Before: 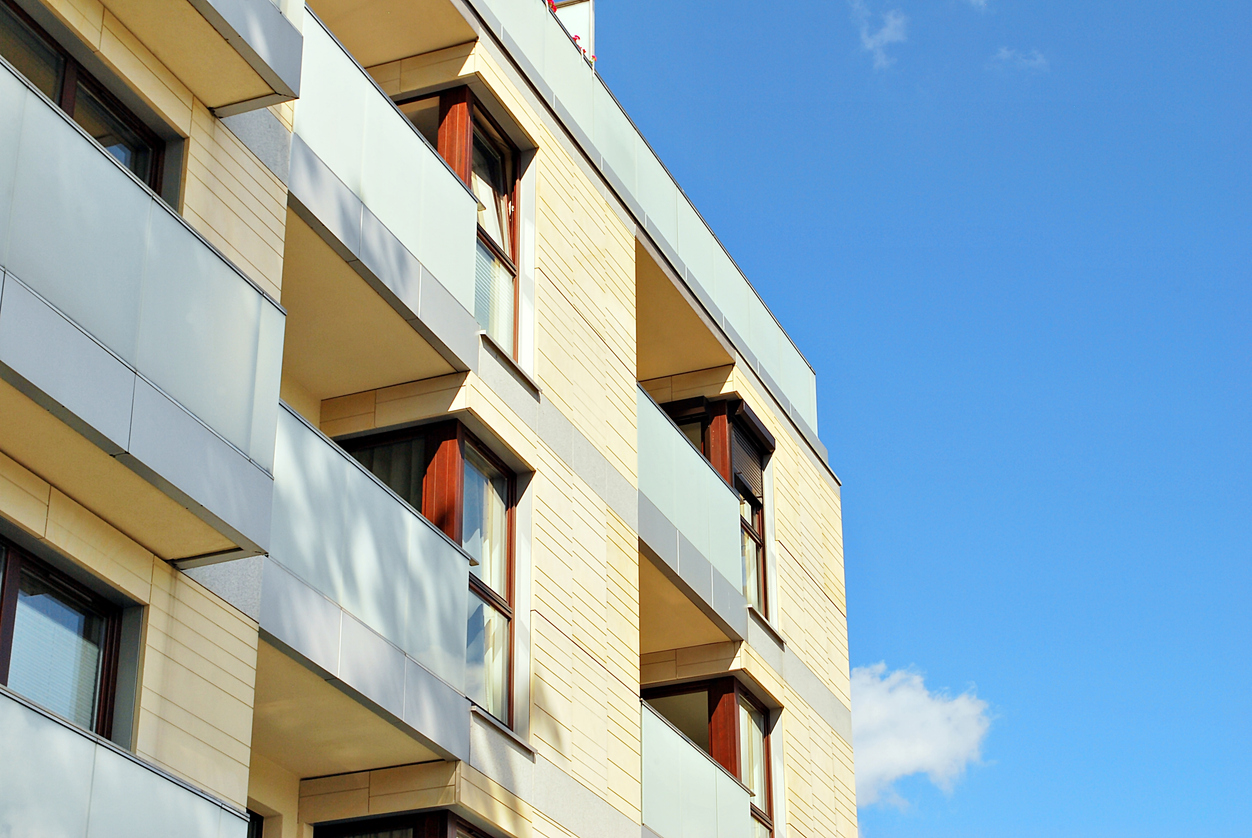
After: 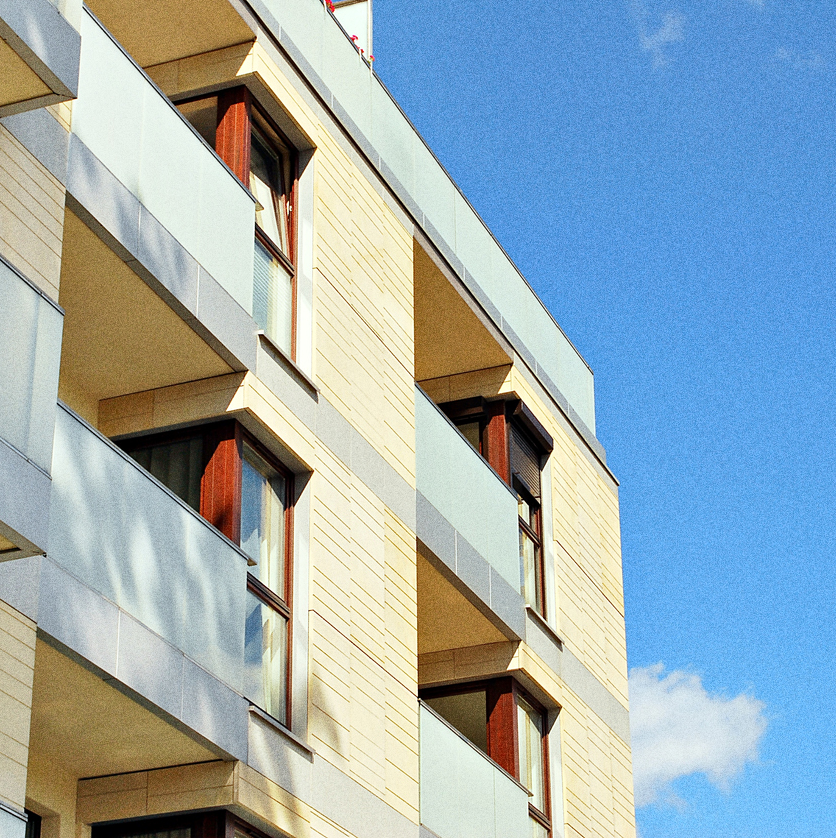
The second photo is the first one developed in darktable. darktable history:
crop and rotate: left 17.732%, right 15.423%
grain: coarseness 0.09 ISO, strength 40%
